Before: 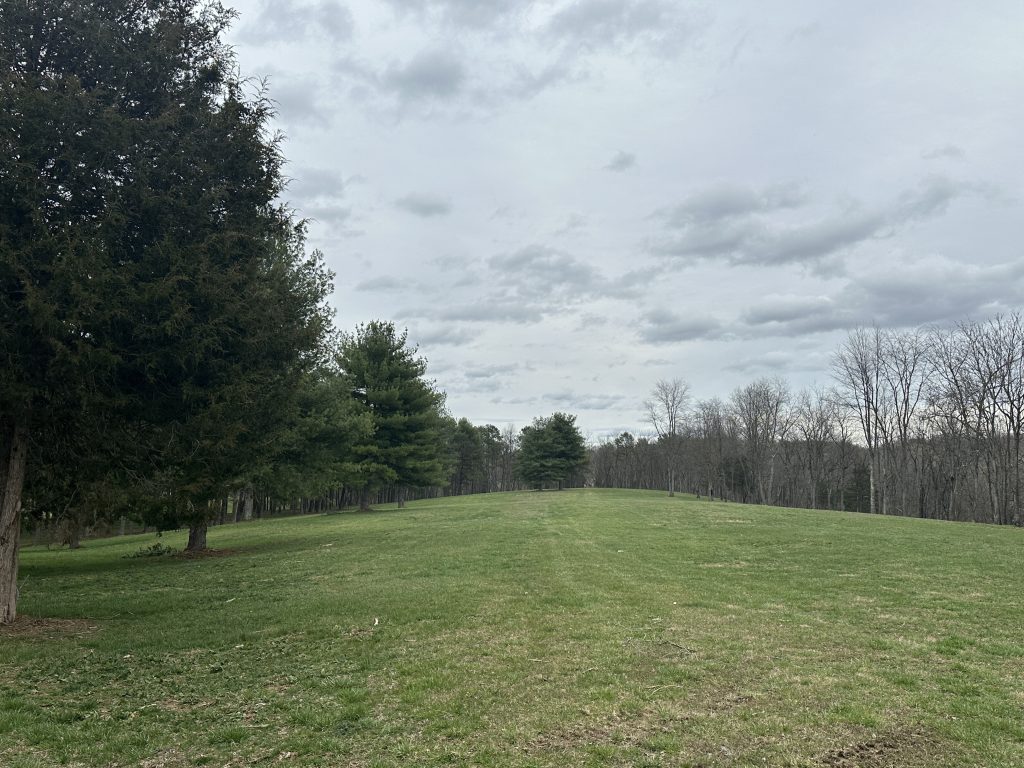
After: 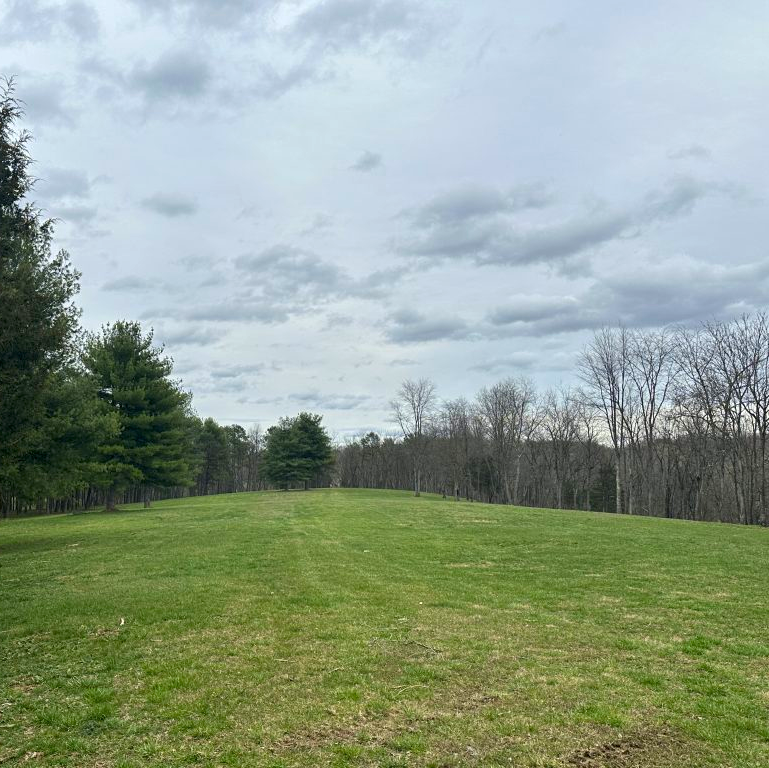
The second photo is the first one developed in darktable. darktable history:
crop and rotate: left 24.9%
local contrast: highlights 103%, shadows 102%, detail 119%, midtone range 0.2
contrast brightness saturation: saturation 0.494
